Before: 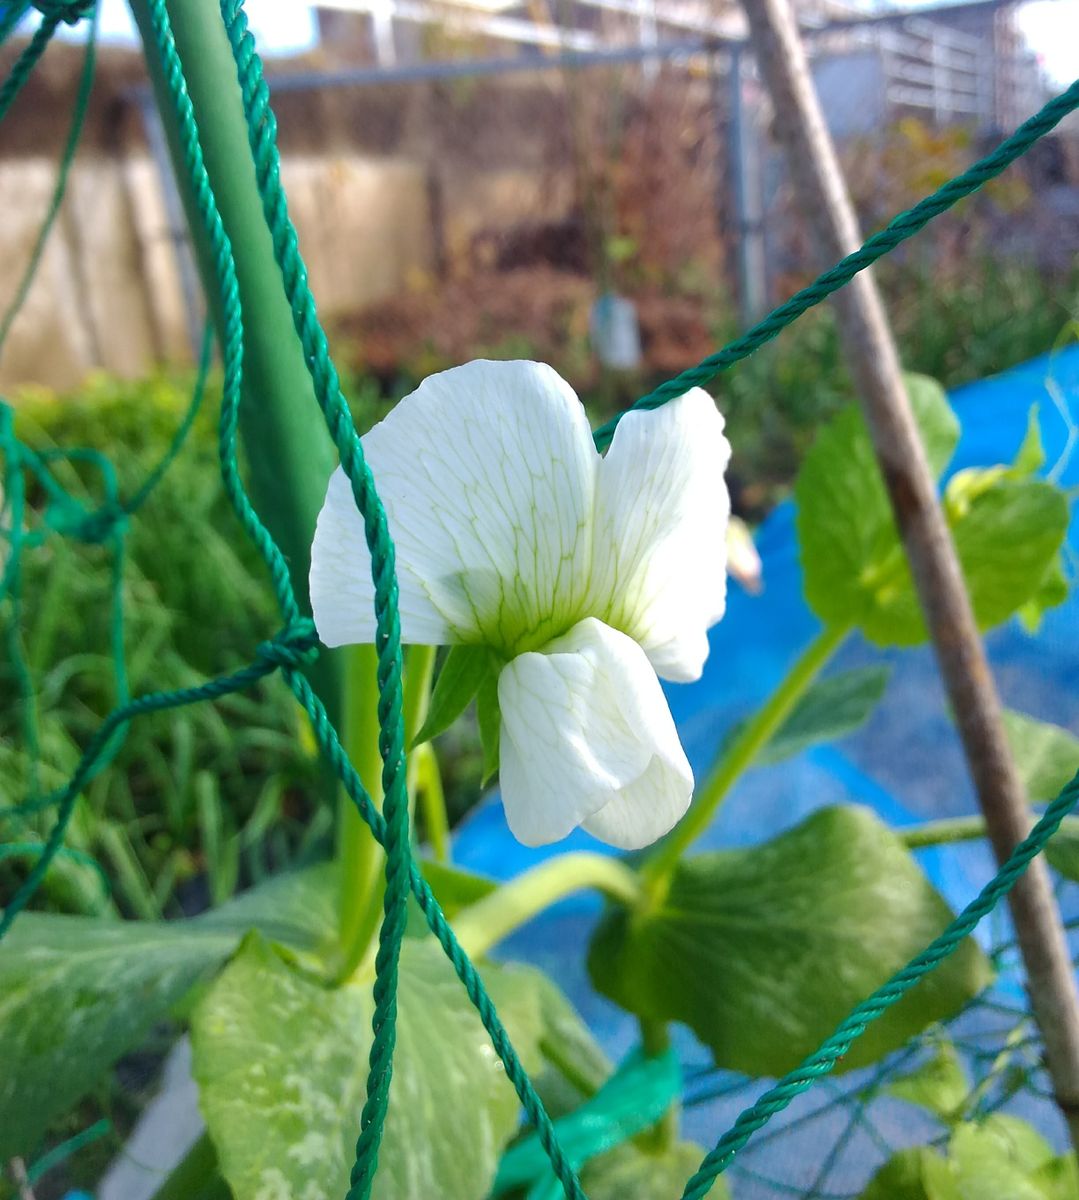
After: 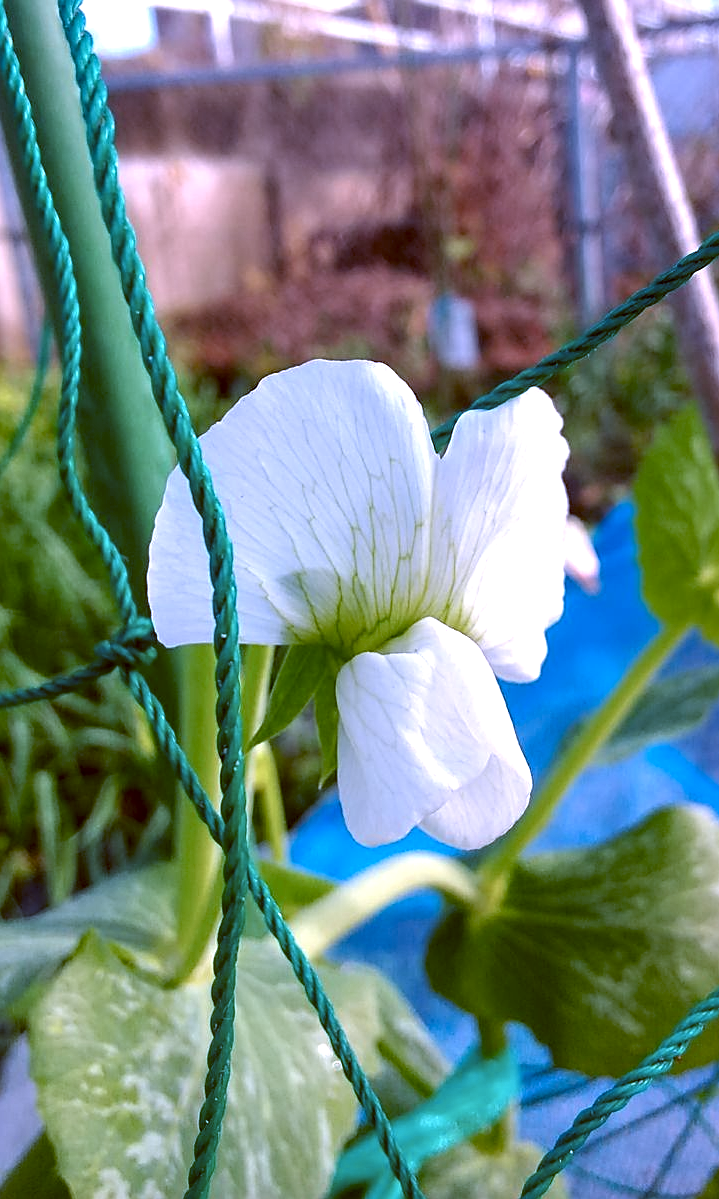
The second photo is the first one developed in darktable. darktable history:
color correction: highlights a* 15.03, highlights b* -25.07
color balance: lift [1, 1.015, 1.004, 0.985], gamma [1, 0.958, 0.971, 1.042], gain [1, 0.956, 0.977, 1.044]
local contrast: detail 135%, midtone range 0.75
sharpen: on, module defaults
crop and rotate: left 15.055%, right 18.278%
